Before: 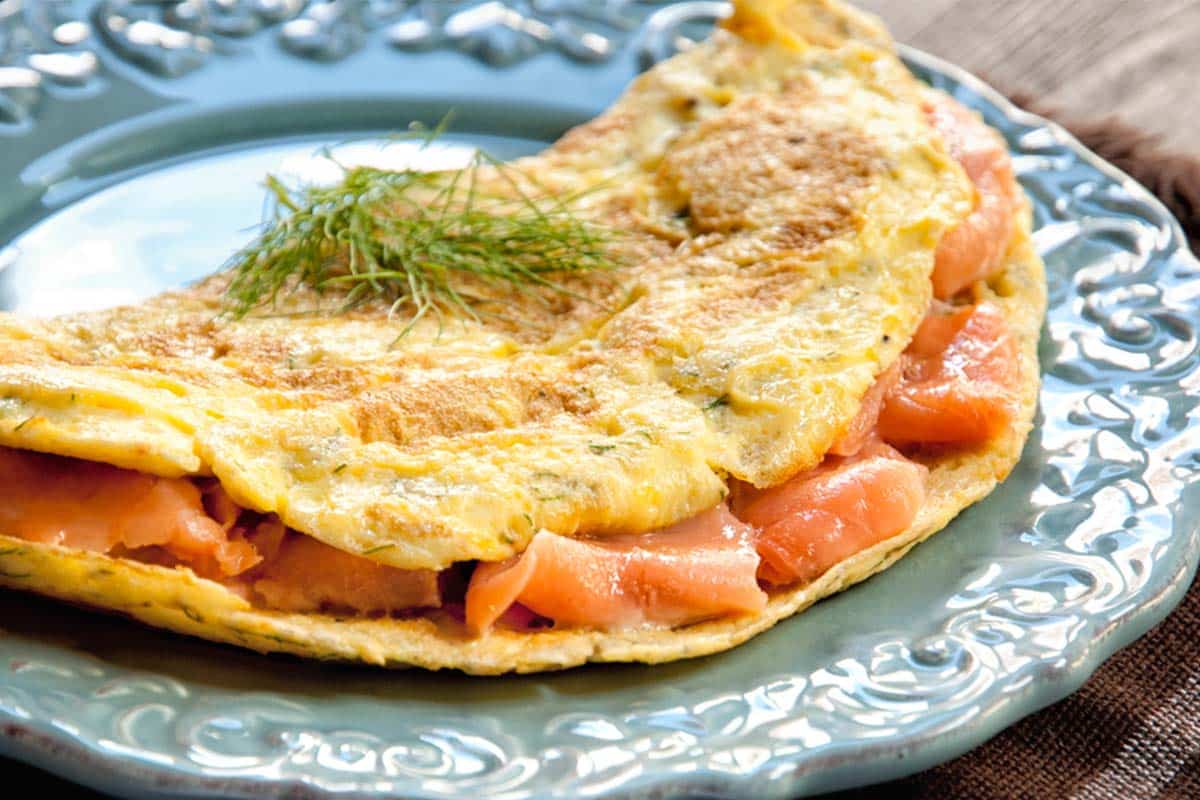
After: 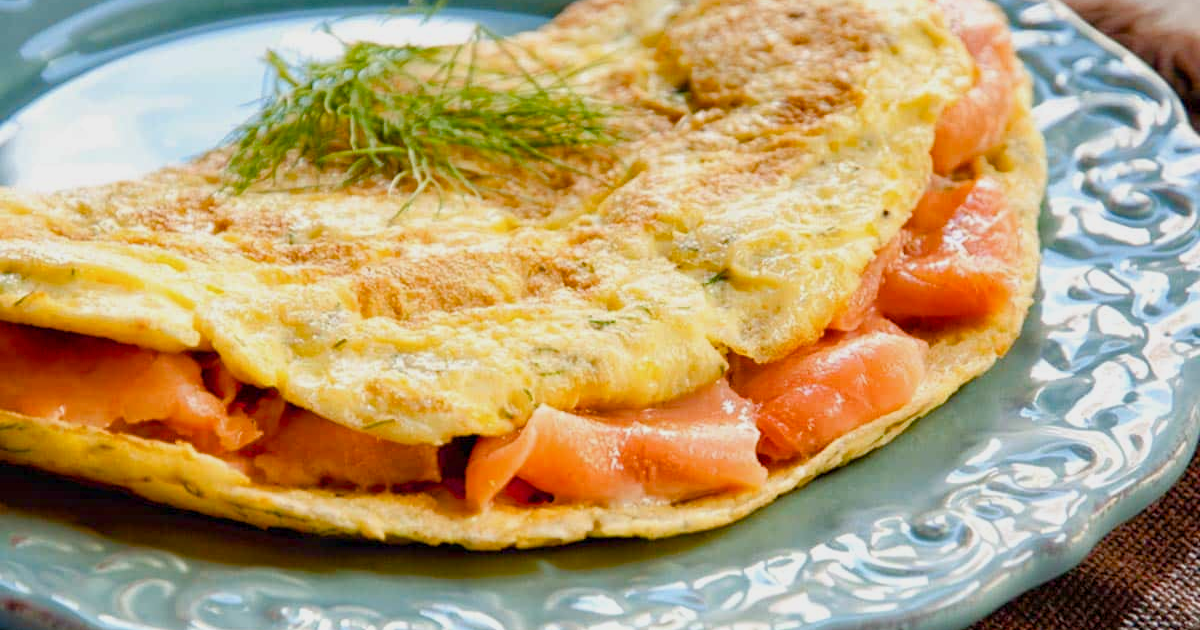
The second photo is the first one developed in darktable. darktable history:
color balance rgb: perceptual saturation grading › global saturation 45.416%, perceptual saturation grading › highlights -50.008%, perceptual saturation grading › shadows 30.152%, contrast -10.356%
crop and rotate: top 15.716%, bottom 5.447%
